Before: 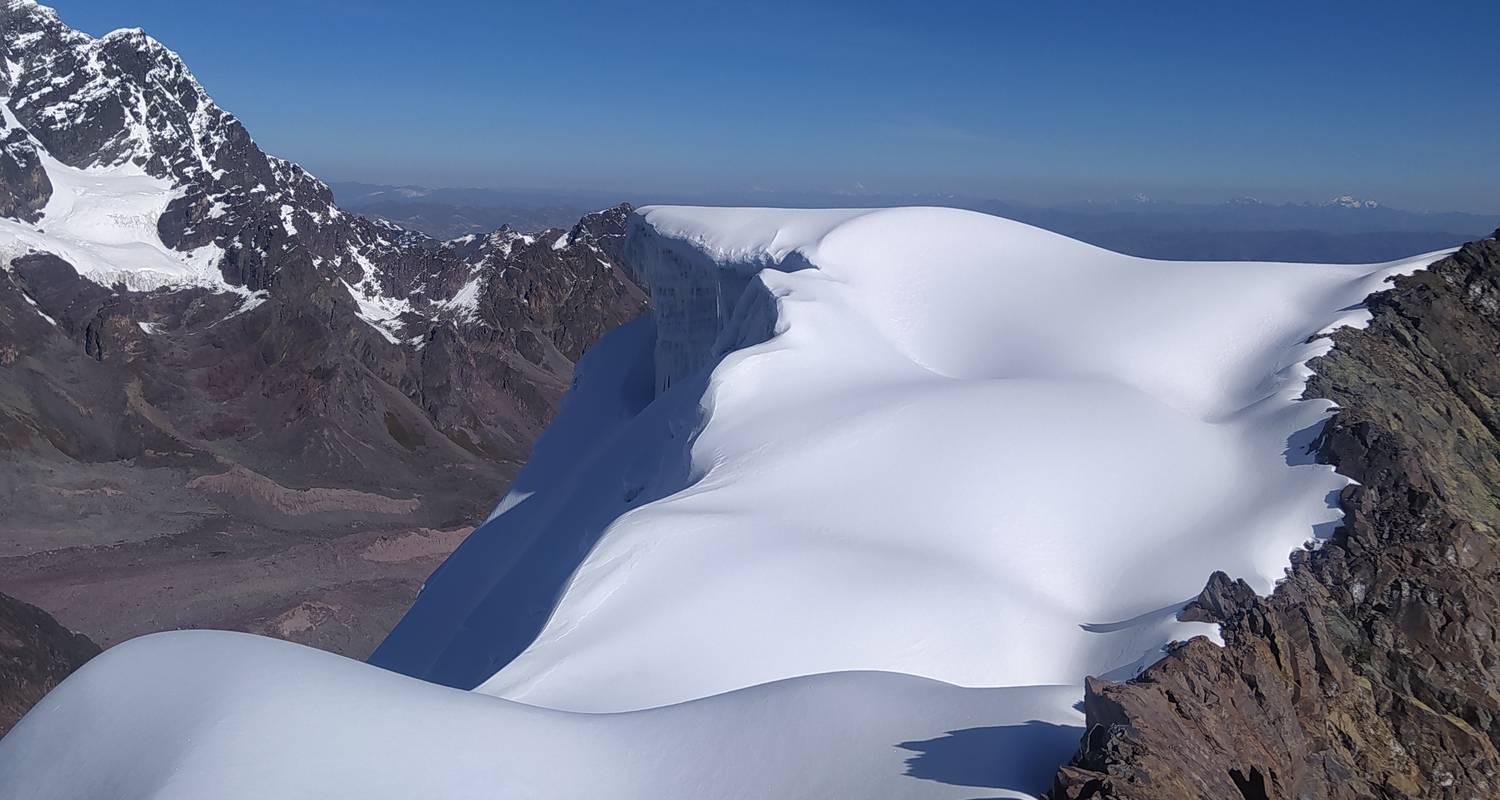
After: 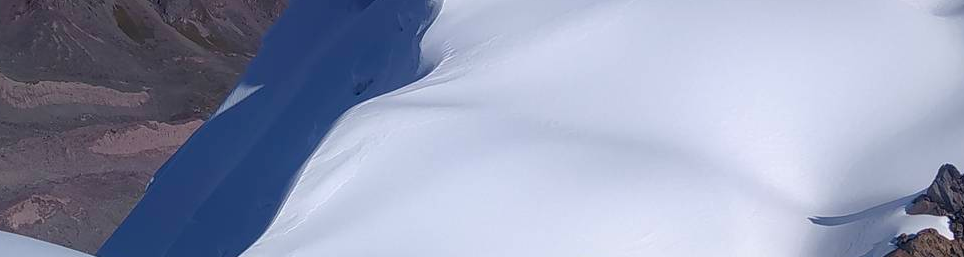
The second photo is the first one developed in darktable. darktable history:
color balance rgb: power › hue 313.45°, perceptual saturation grading › global saturation 19.392%, global vibrance 11.088%
crop: left 18.123%, top 50.927%, right 17.544%, bottom 16.851%
